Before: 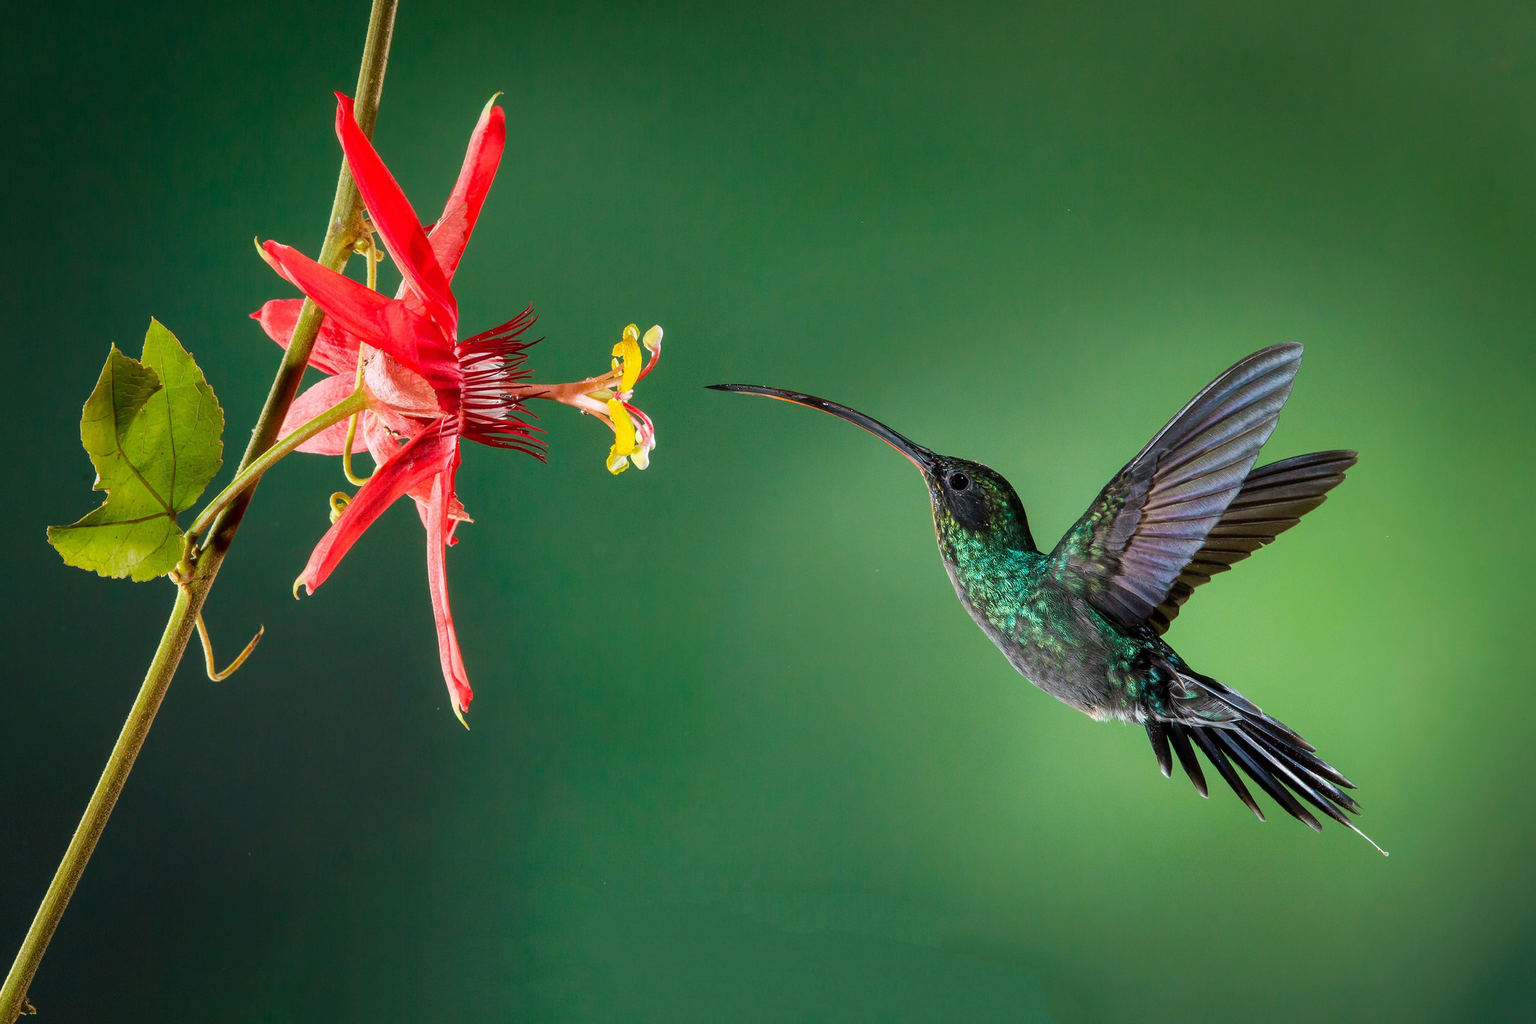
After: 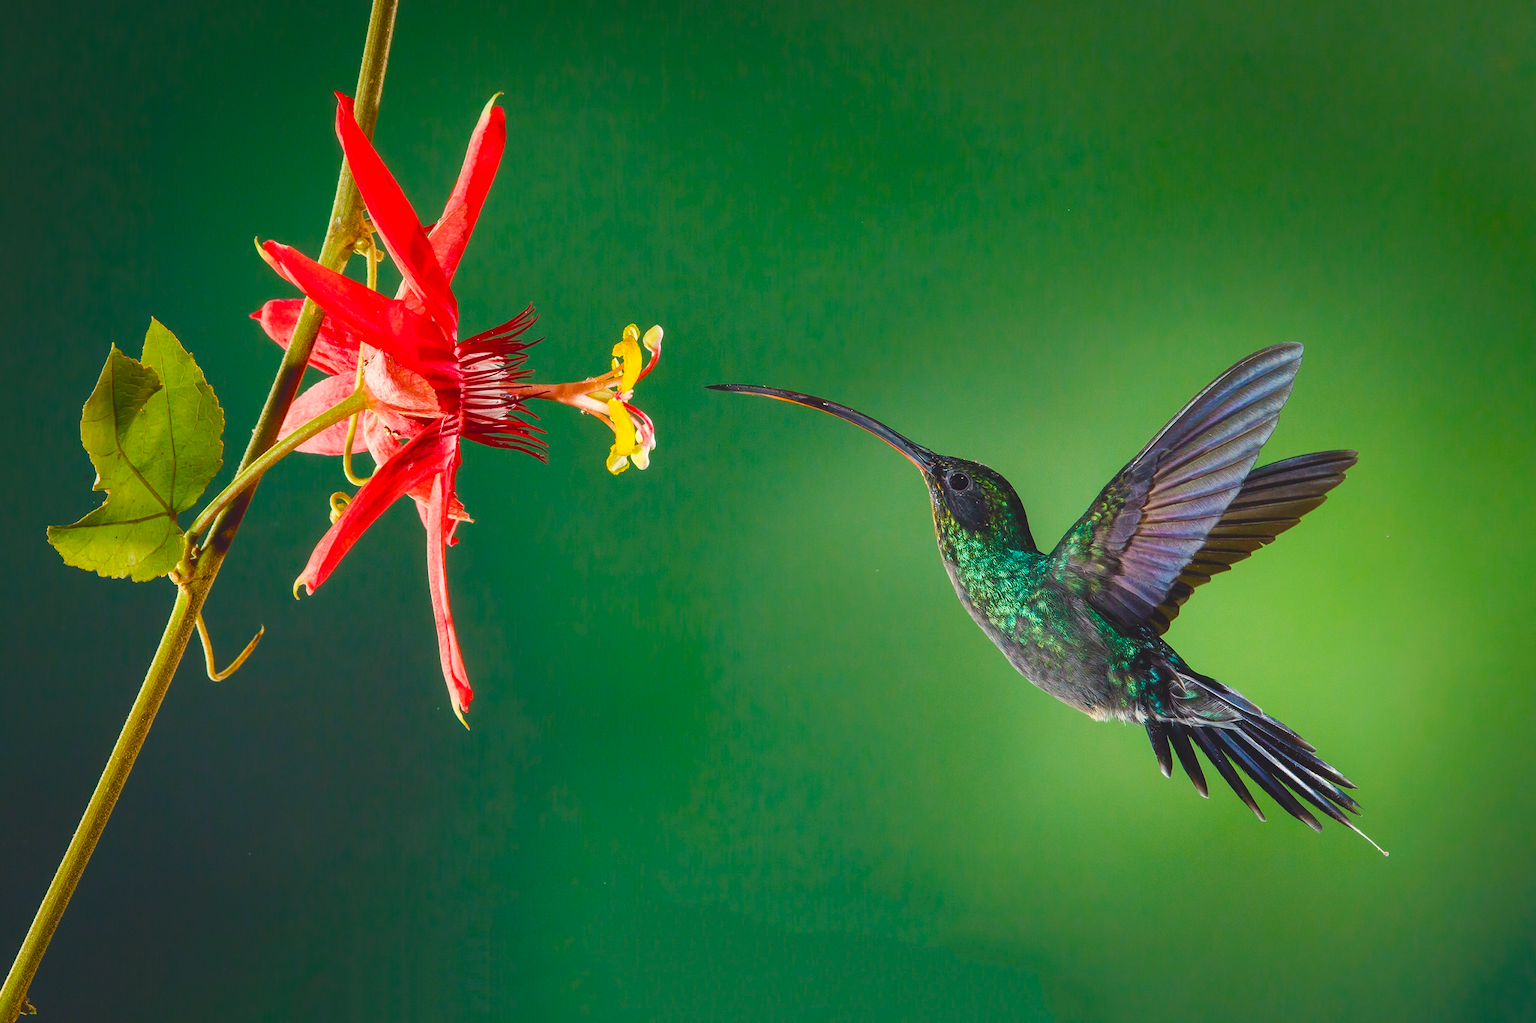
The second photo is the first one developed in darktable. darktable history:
tone equalizer: on, module defaults
color balance rgb: shadows lift › chroma 3%, shadows lift › hue 280.8°, power › hue 330°, highlights gain › chroma 3%, highlights gain › hue 75.6°, global offset › luminance 1.5%, perceptual saturation grading › global saturation 20%, perceptual saturation grading › highlights -25%, perceptual saturation grading › shadows 50%, global vibrance 30%
